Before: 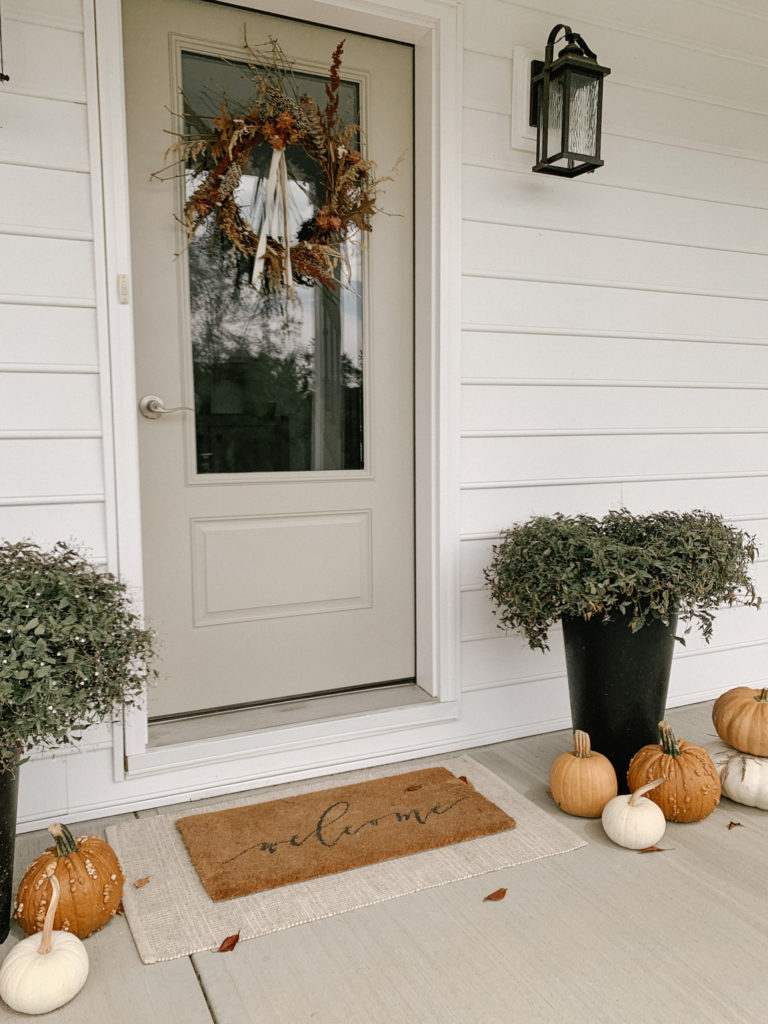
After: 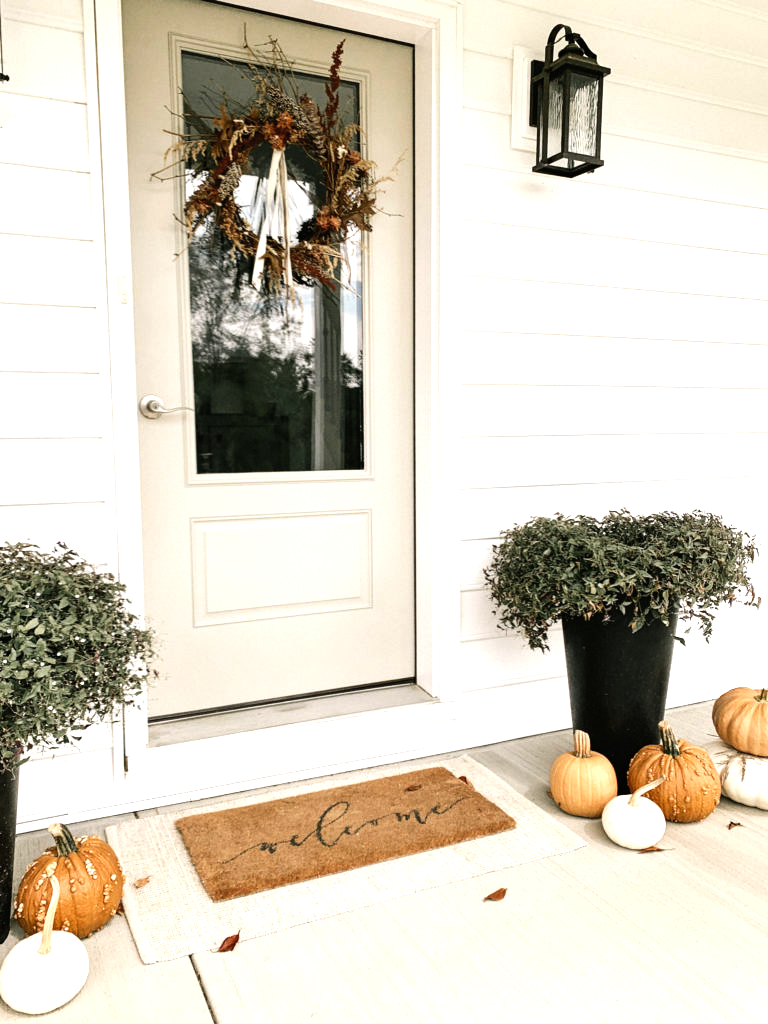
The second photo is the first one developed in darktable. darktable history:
tone equalizer: -8 EV -0.75 EV, -7 EV -0.7 EV, -6 EV -0.6 EV, -5 EV -0.4 EV, -3 EV 0.4 EV, -2 EV 0.6 EV, -1 EV 0.7 EV, +0 EV 0.75 EV, edges refinement/feathering 500, mask exposure compensation -1.57 EV, preserve details no
exposure: exposure 0.496 EV, compensate highlight preservation false
